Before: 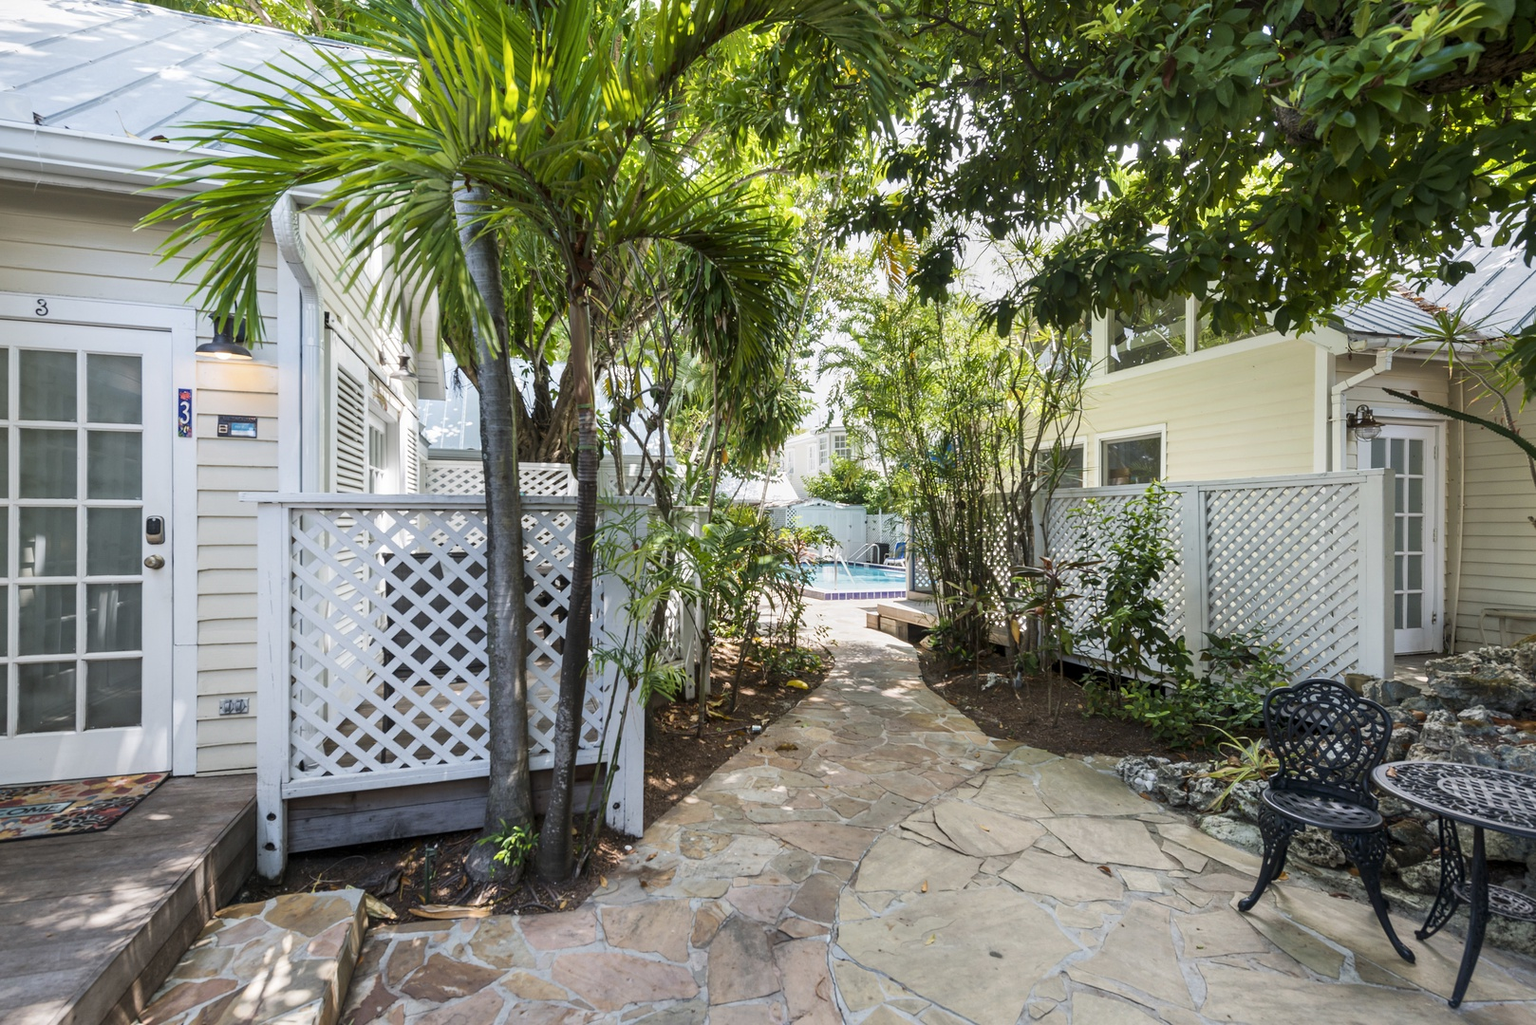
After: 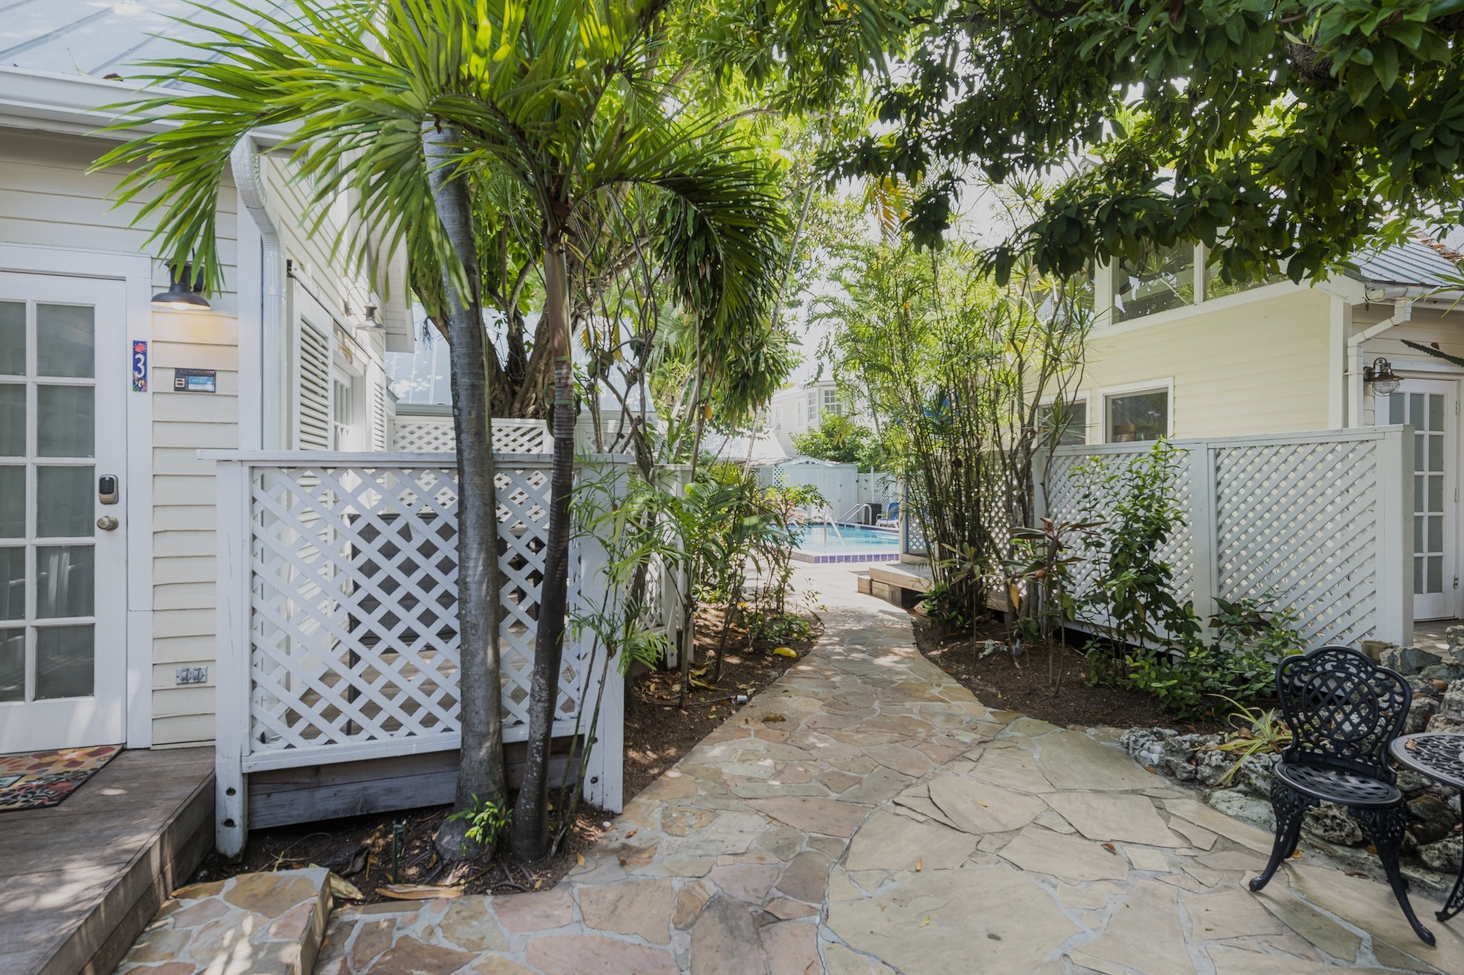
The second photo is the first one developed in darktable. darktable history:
contrast equalizer: y [[0.5, 0.486, 0.447, 0.446, 0.489, 0.5], [0.5 ×6], [0.5 ×6], [0 ×6], [0 ×6]]
tone equalizer: edges refinement/feathering 500, mask exposure compensation -1.26 EV, preserve details no
filmic rgb: black relative exposure -8.12 EV, white relative exposure 3.77 EV, hardness 4.46
exposure: compensate exposure bias true, compensate highlight preservation false
crop: left 3.459%, top 6.431%, right 6.034%, bottom 3.265%
